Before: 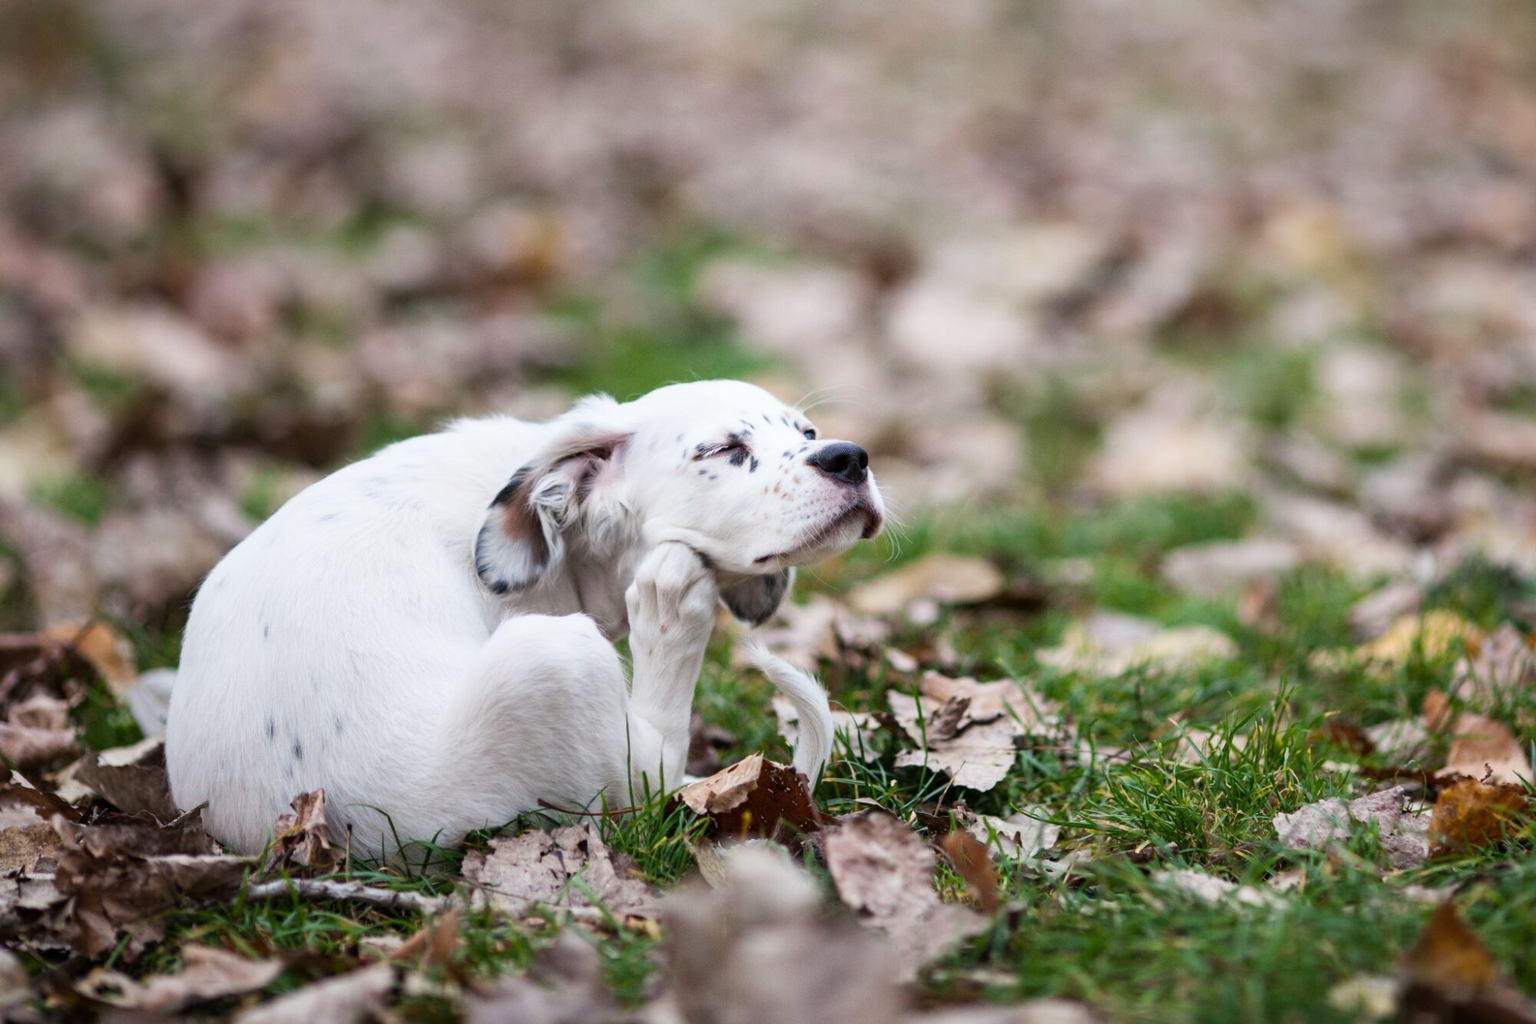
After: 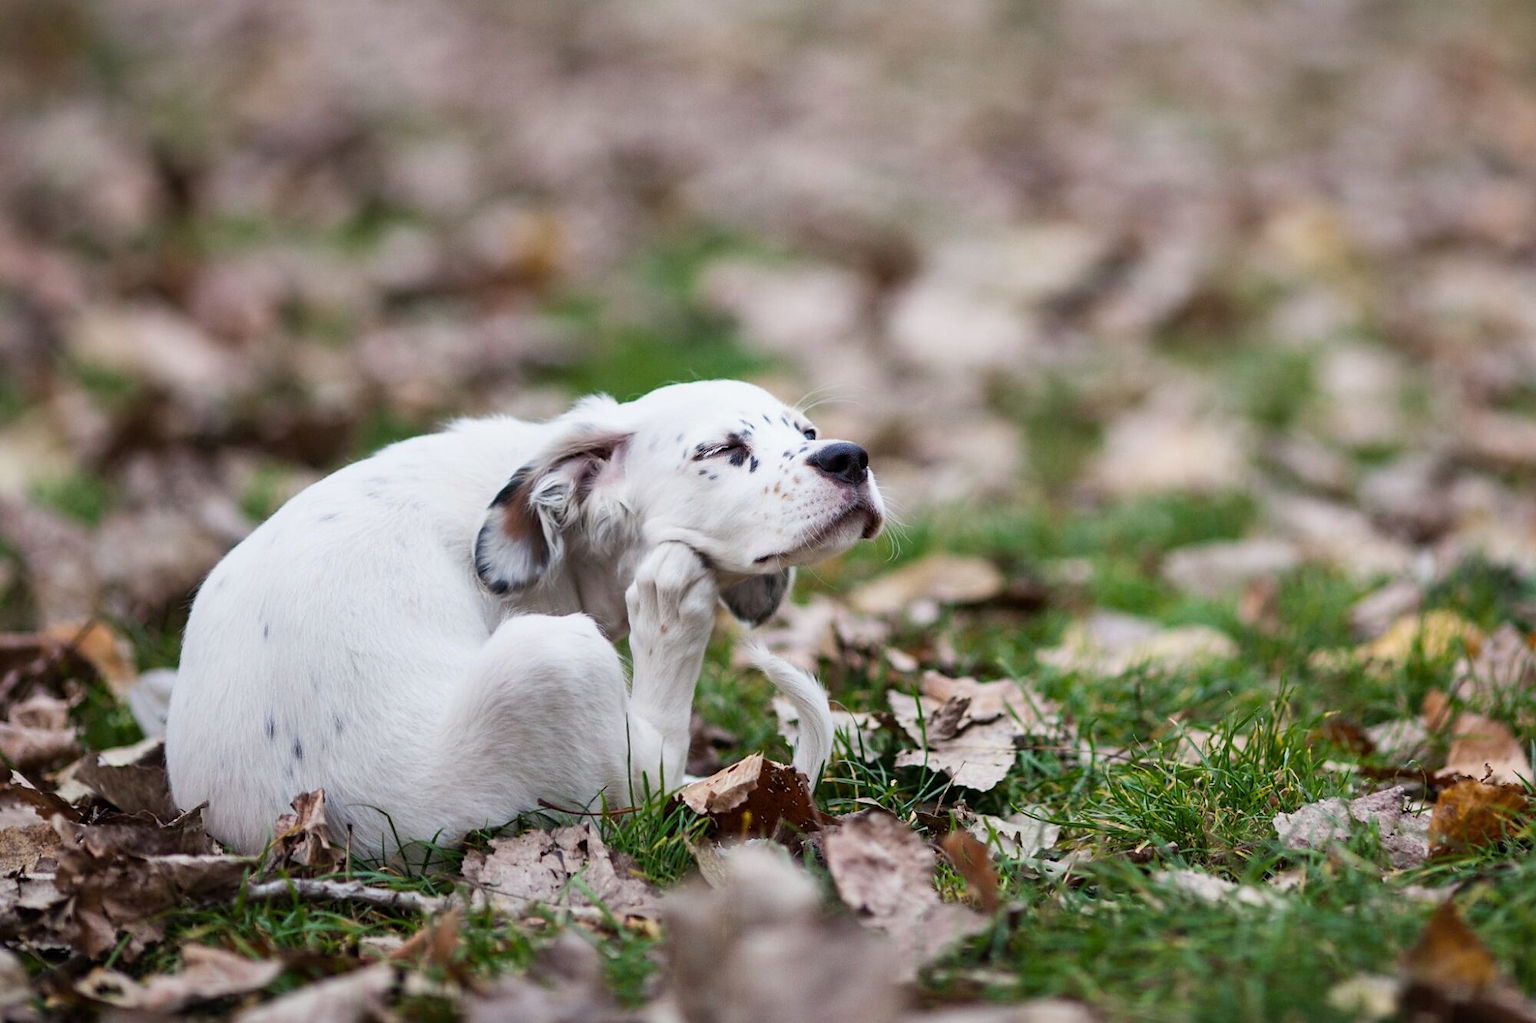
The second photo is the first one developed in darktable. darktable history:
sharpen: radius 1.458, amount 0.398, threshold 1.271
shadows and highlights: shadows 43.71, white point adjustment -1.46, soften with gaussian
